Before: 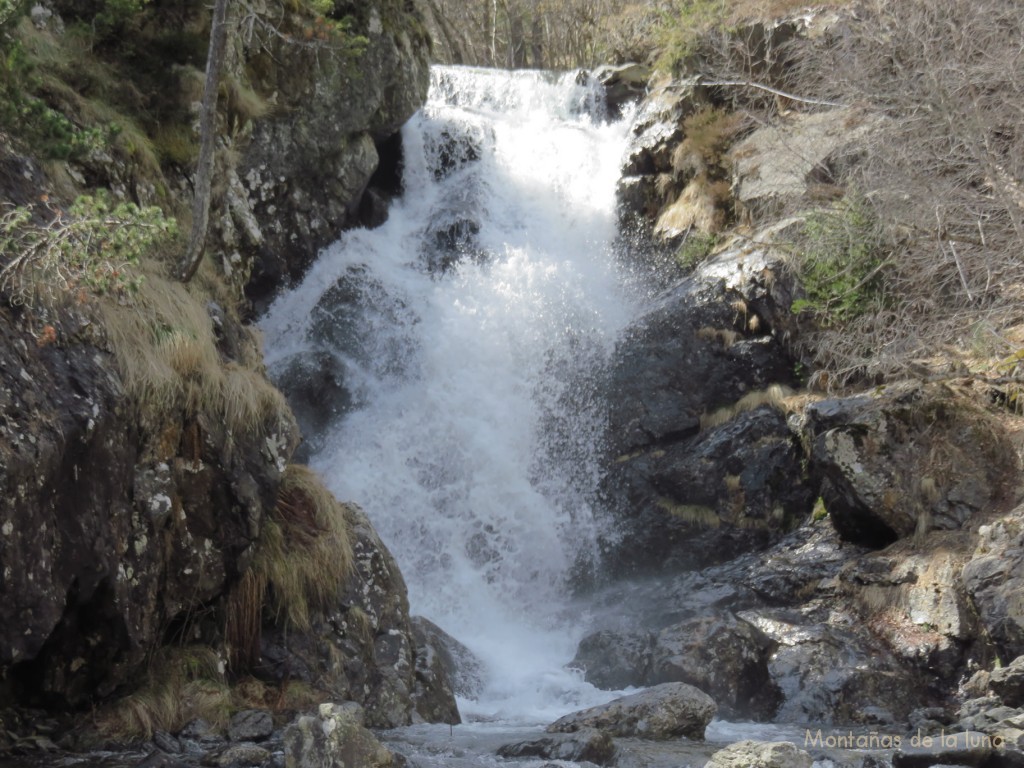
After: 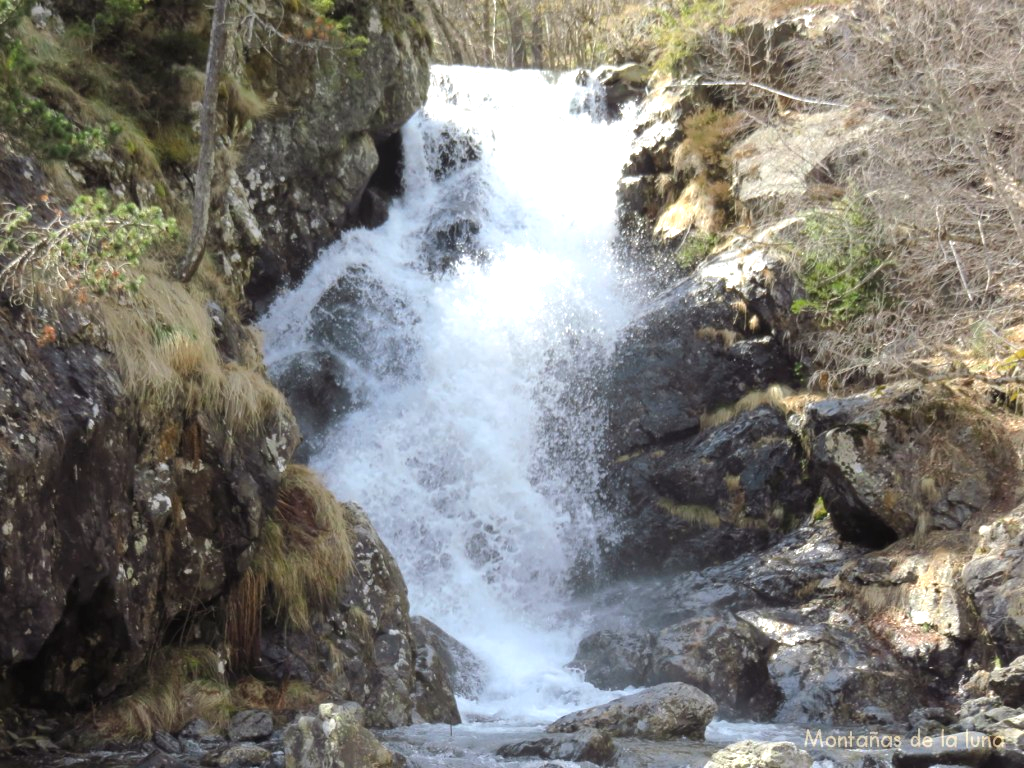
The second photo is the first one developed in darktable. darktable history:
color balance rgb: power › chroma 0.223%, power › hue 62.35°, perceptual saturation grading › global saturation 0.417%, perceptual brilliance grading › global brilliance 24.436%, global vibrance 20%
